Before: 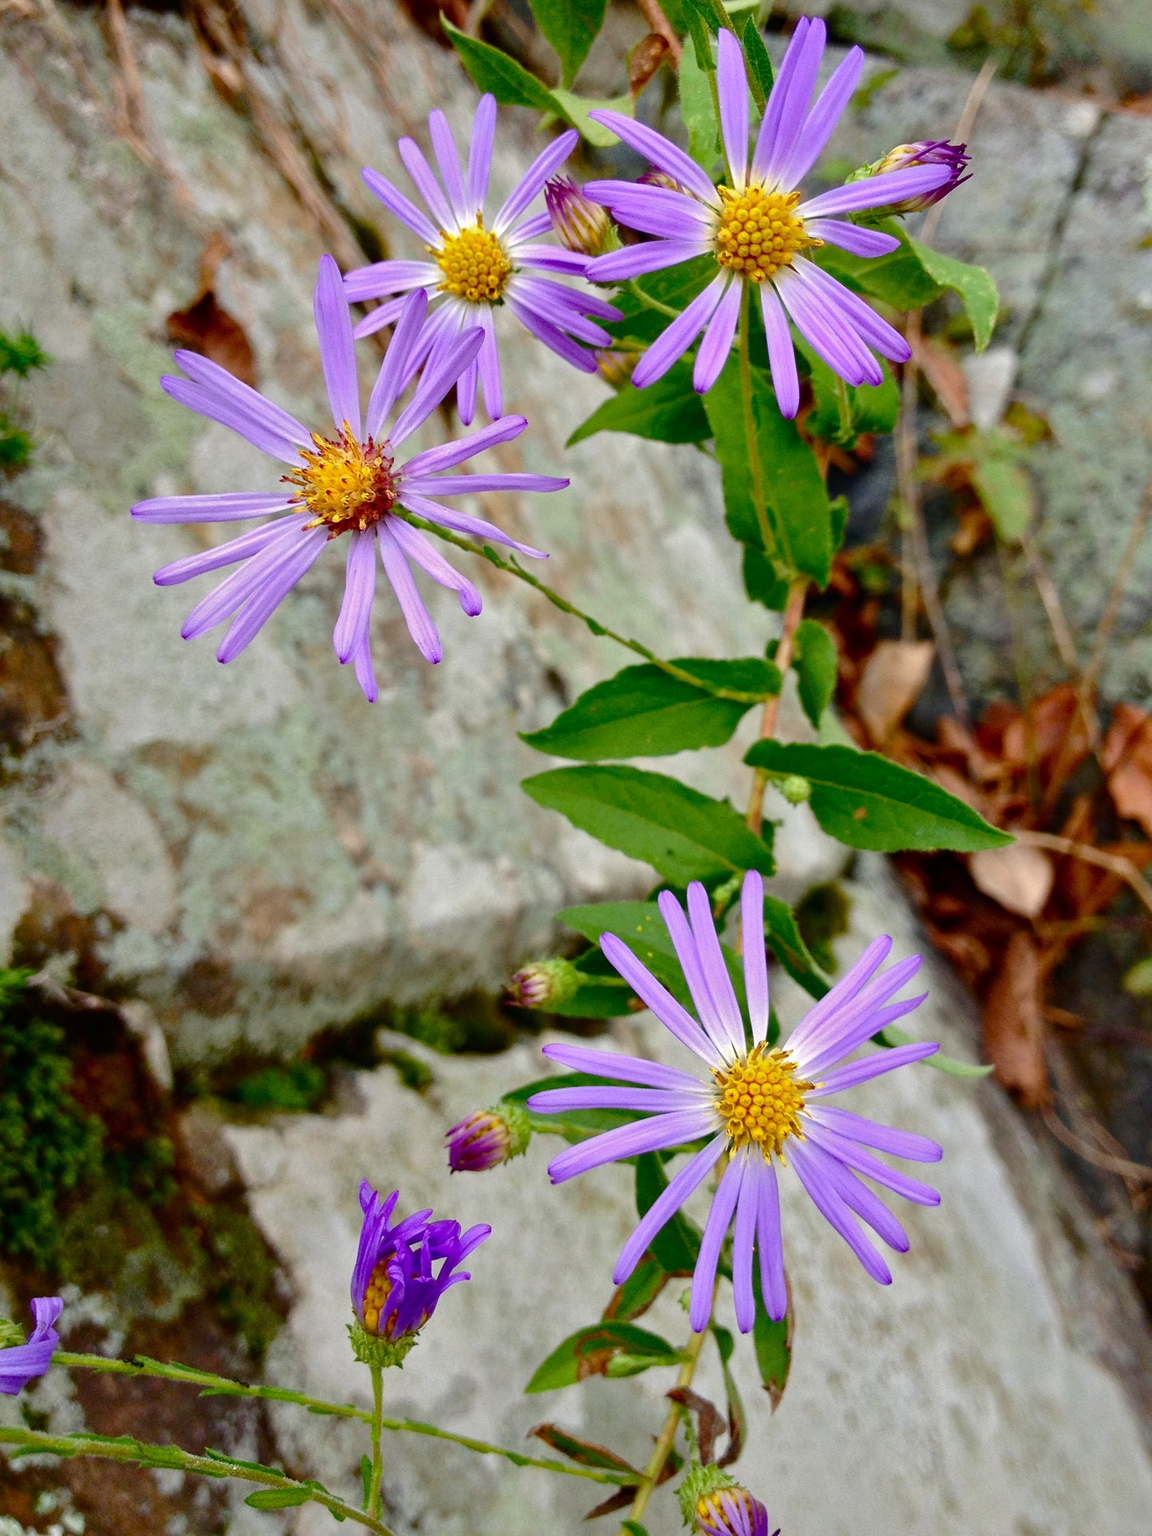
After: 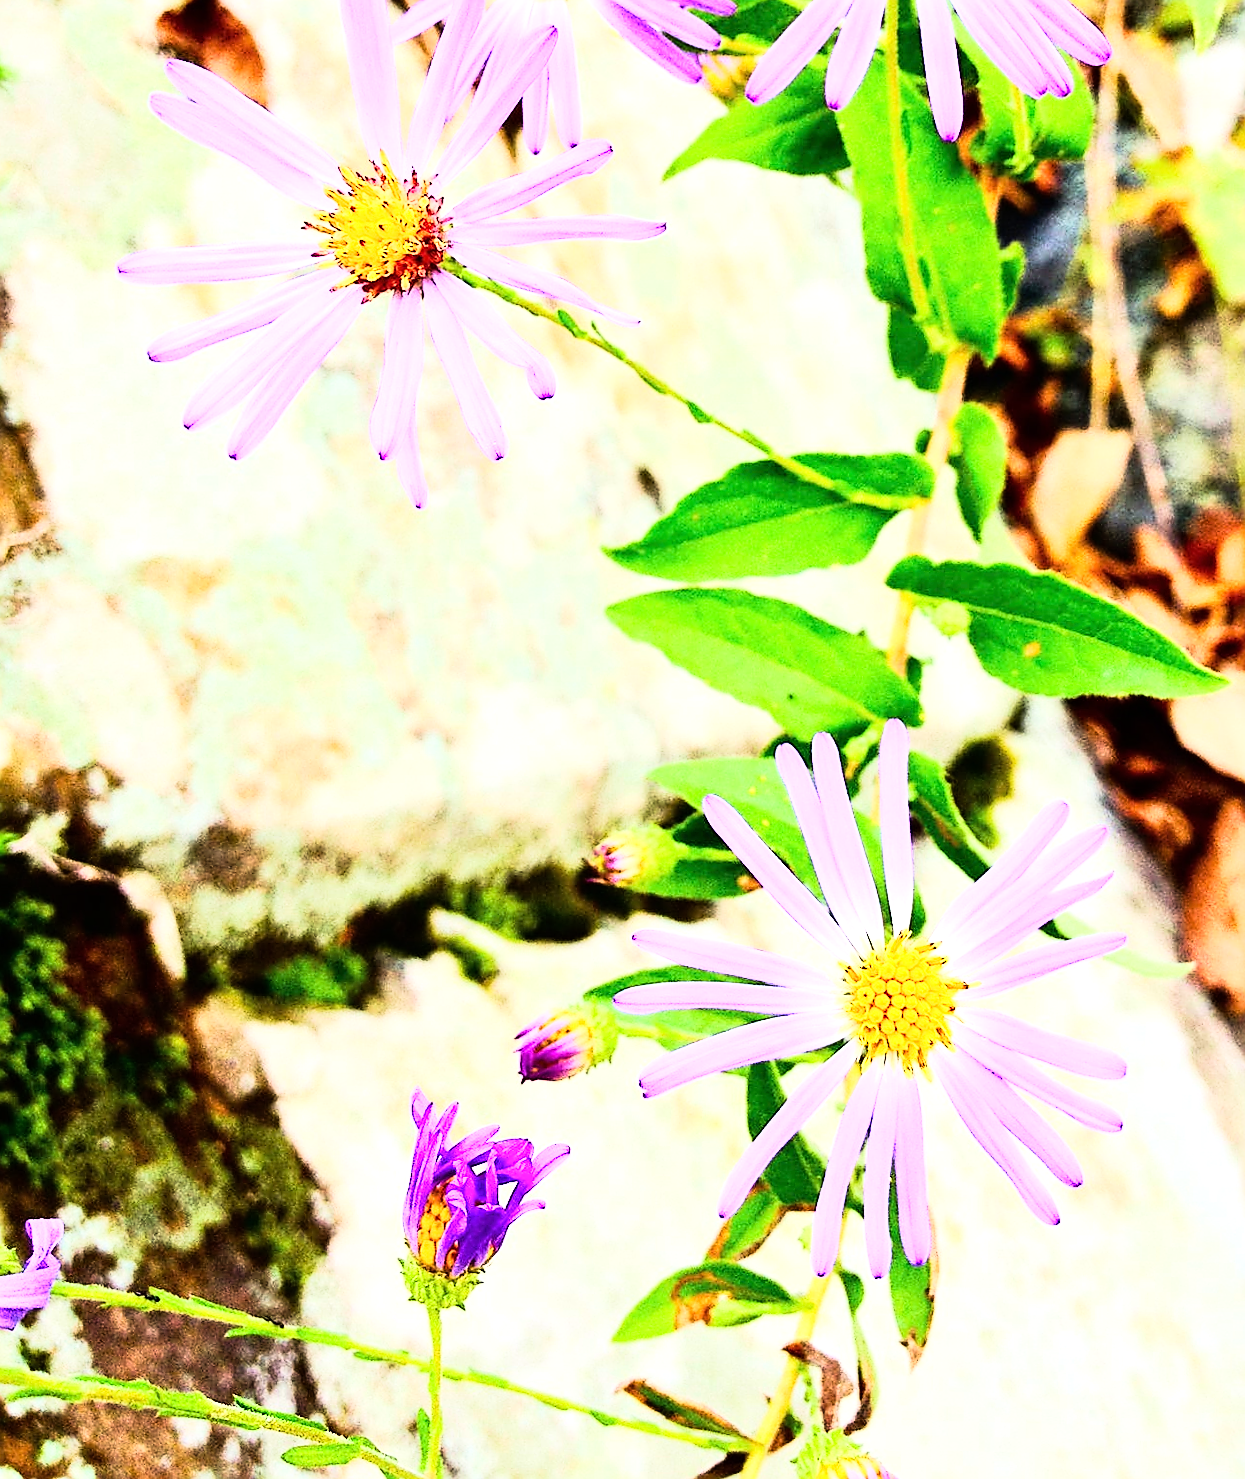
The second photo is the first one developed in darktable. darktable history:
rgb curve: curves: ch0 [(0, 0) (0.21, 0.15) (0.24, 0.21) (0.5, 0.75) (0.75, 0.96) (0.89, 0.99) (1, 1)]; ch1 [(0, 0.02) (0.21, 0.13) (0.25, 0.2) (0.5, 0.67) (0.75, 0.9) (0.89, 0.97) (1, 1)]; ch2 [(0, 0.02) (0.21, 0.13) (0.25, 0.2) (0.5, 0.67) (0.75, 0.9) (0.89, 0.97) (1, 1)], compensate middle gray true
crop: top 20.916%, right 9.437%, bottom 0.316%
rotate and perspective: rotation 0.074°, lens shift (vertical) 0.096, lens shift (horizontal) -0.041, crop left 0.043, crop right 0.952, crop top 0.024, crop bottom 0.979
velvia: on, module defaults
exposure: black level correction 0, exposure 1.2 EV, compensate exposure bias true, compensate highlight preservation false
sharpen: radius 1.4, amount 1.25, threshold 0.7
